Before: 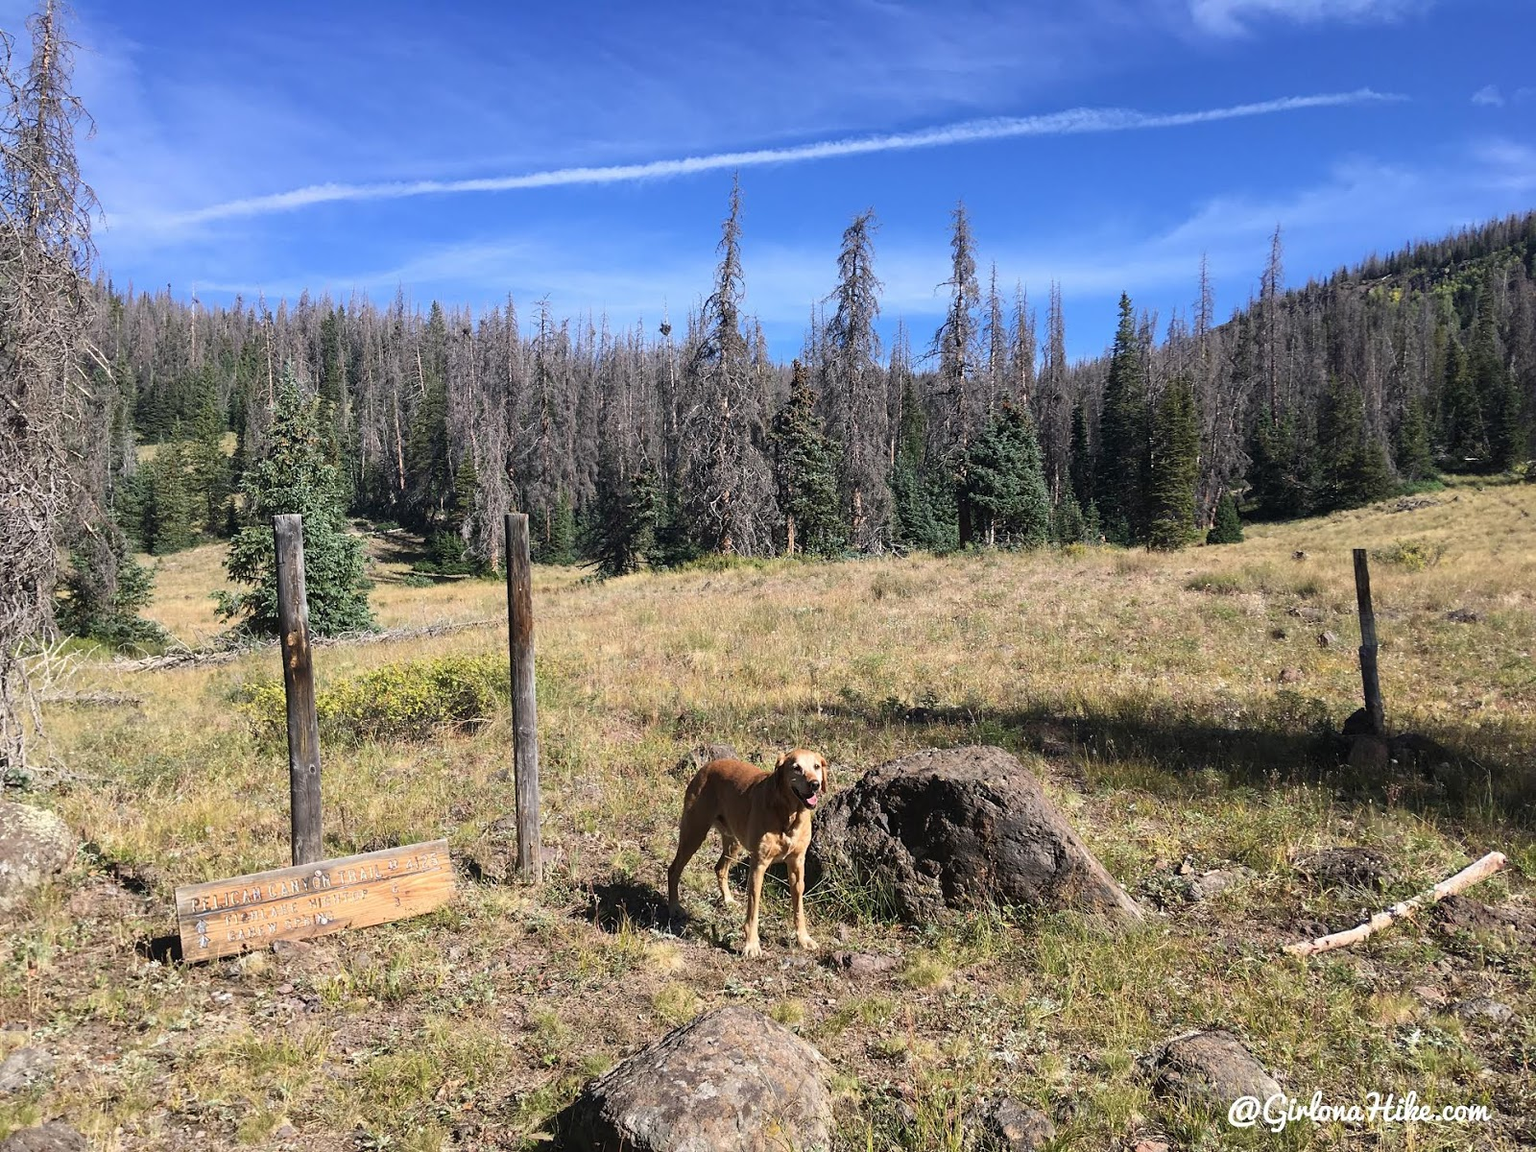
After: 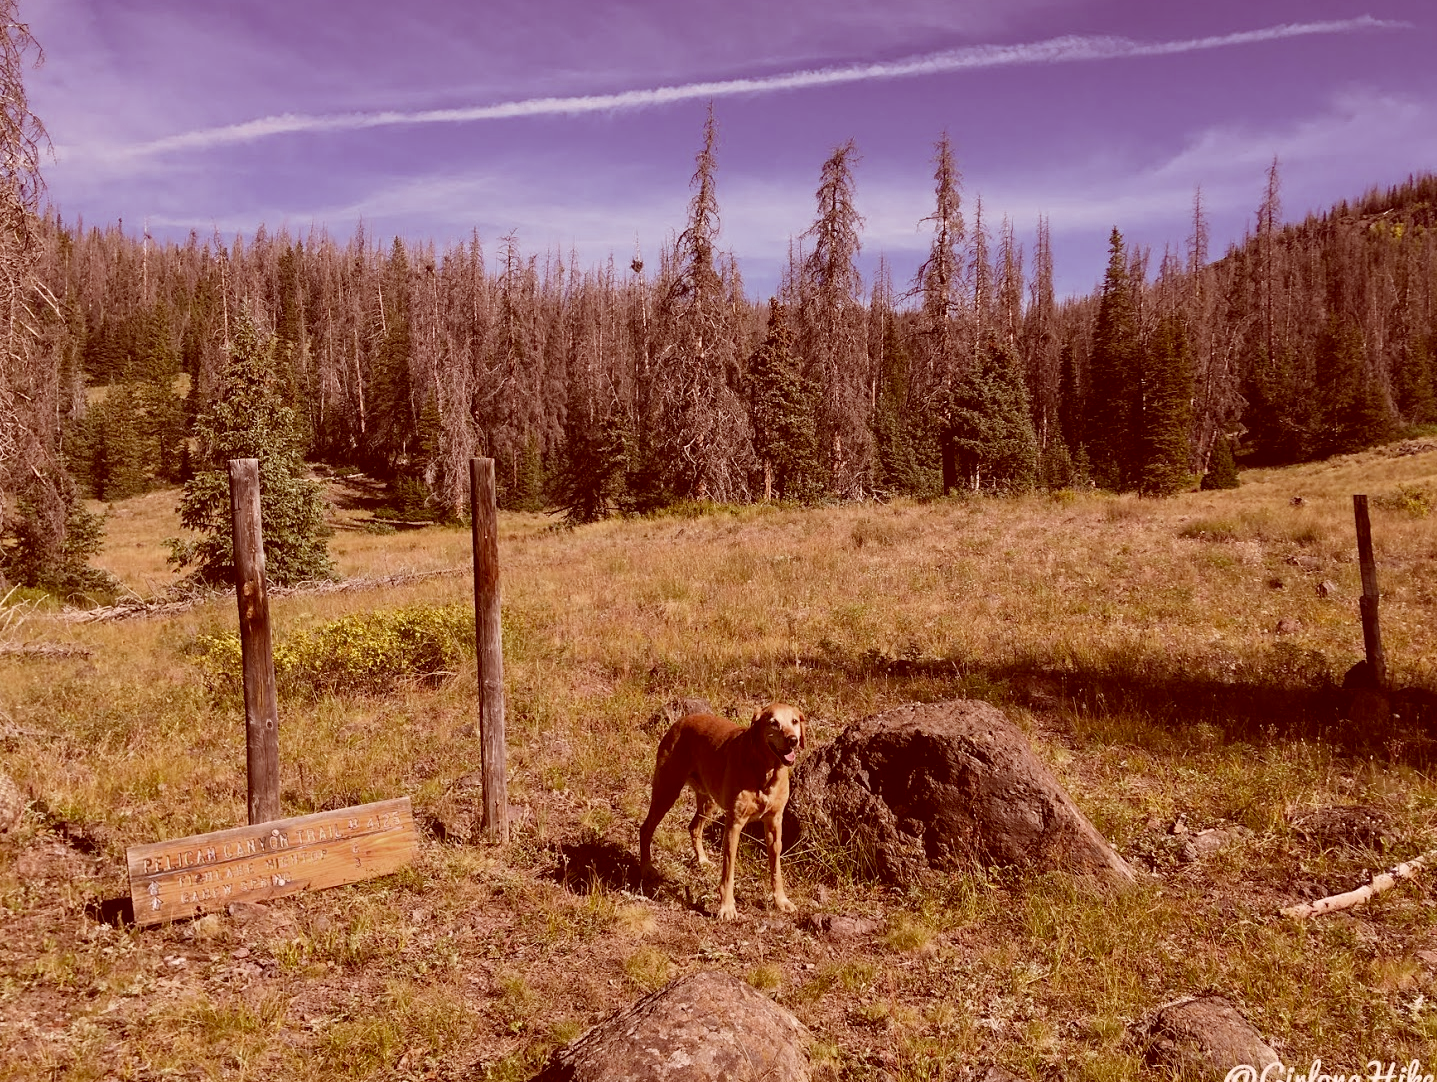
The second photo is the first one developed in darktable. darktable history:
color zones: curves: ch0 [(0.11, 0.396) (0.195, 0.36) (0.25, 0.5) (0.303, 0.412) (0.357, 0.544) (0.75, 0.5) (0.967, 0.328)]; ch1 [(0, 0.468) (0.112, 0.512) (0.202, 0.6) (0.25, 0.5) (0.307, 0.352) (0.357, 0.544) (0.75, 0.5) (0.963, 0.524)]
color correction: highlights a* 9.37, highlights b* 8.47, shadows a* 39.75, shadows b* 39.38, saturation 0.768
base curve: preserve colors none
crop: left 3.529%, top 6.474%, right 6.598%, bottom 3.293%
